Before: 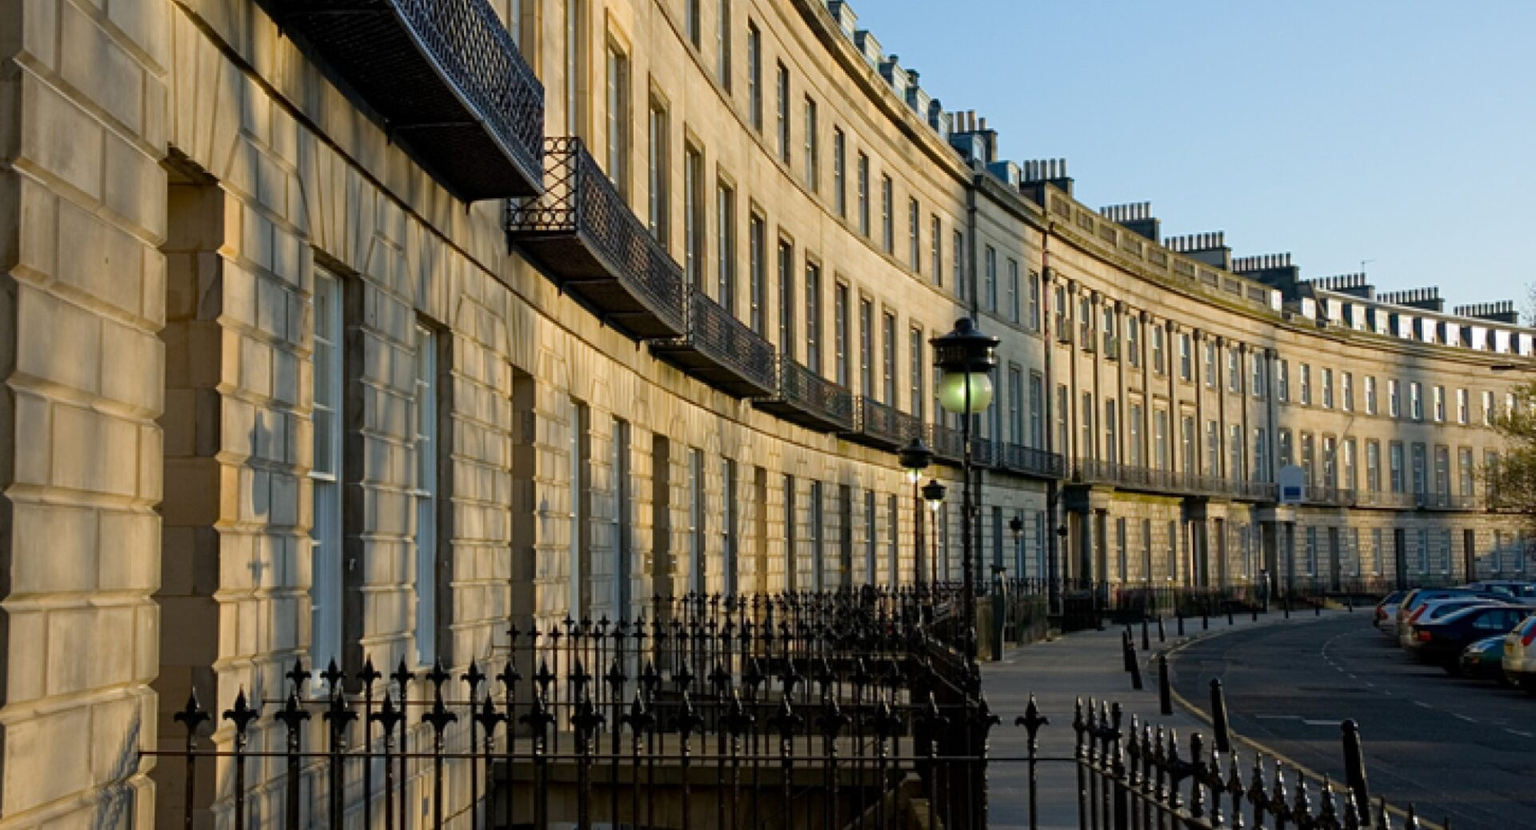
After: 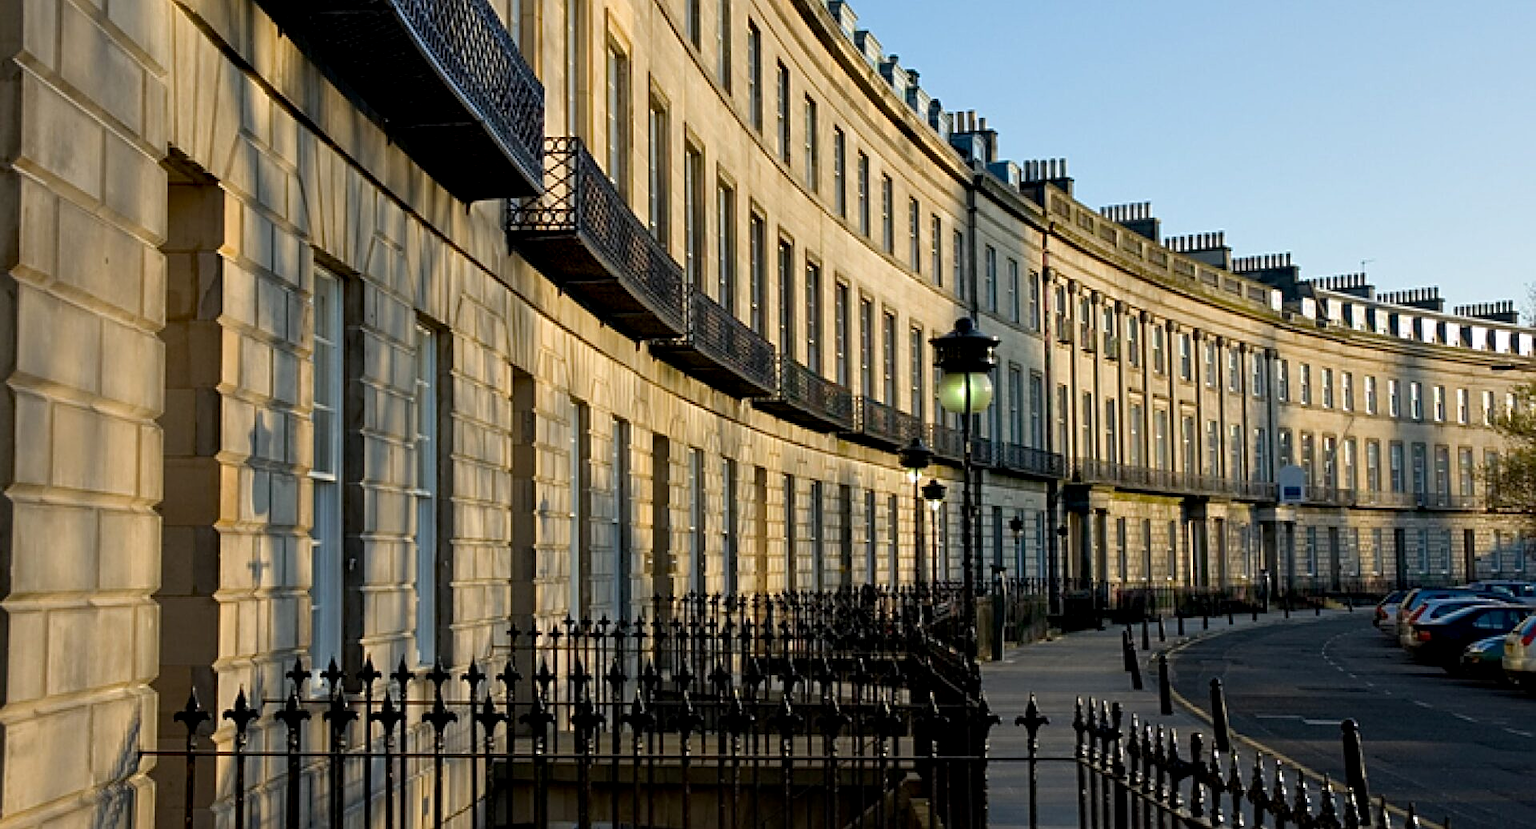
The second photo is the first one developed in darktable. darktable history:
contrast equalizer: octaves 7, y [[0.6 ×6], [0.55 ×6], [0 ×6], [0 ×6], [0 ×6]], mix 0.29
sharpen: radius 1.967
